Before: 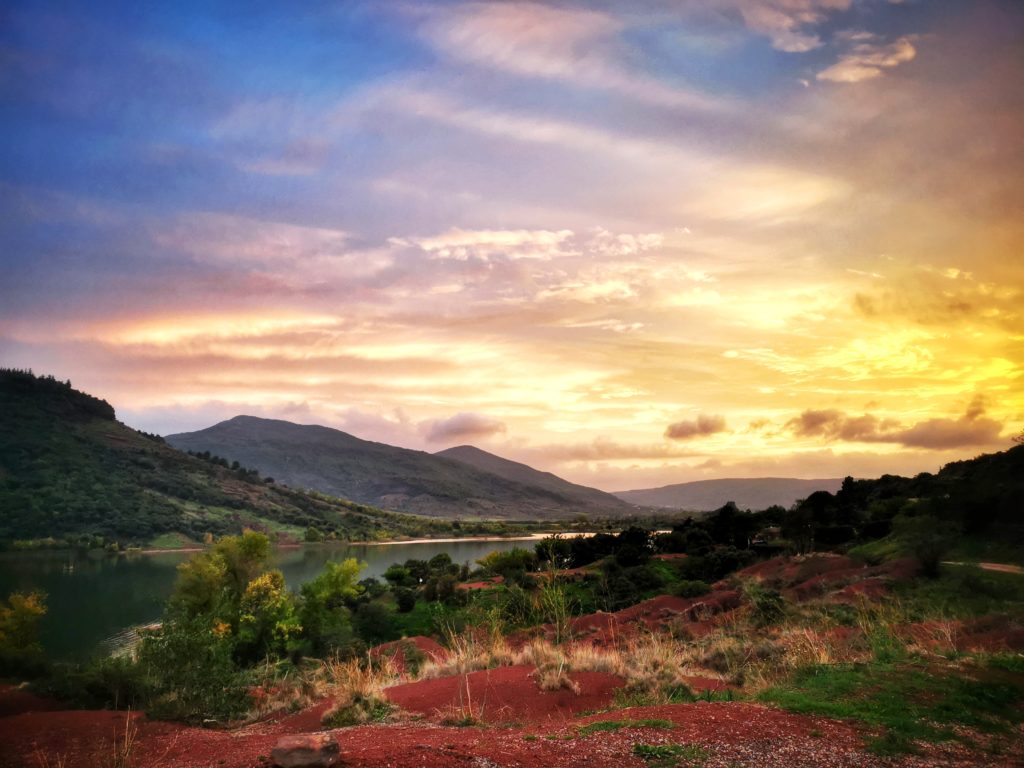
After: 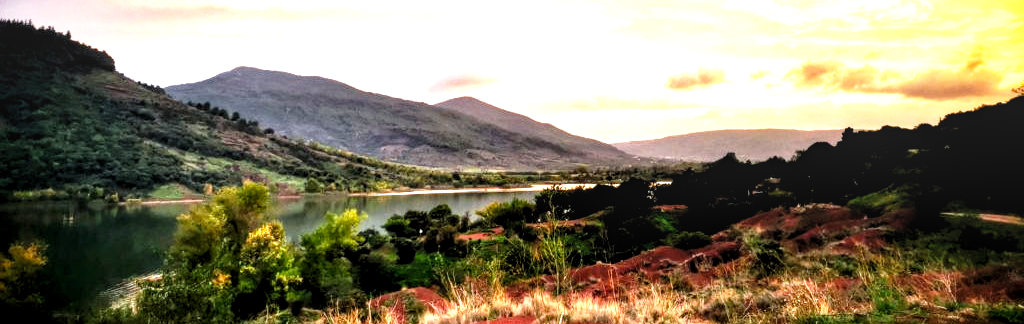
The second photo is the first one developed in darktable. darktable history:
levels: levels [0.052, 0.496, 0.908]
crop: top 45.551%, bottom 12.262%
base curve: curves: ch0 [(0, 0) (0.012, 0.01) (0.073, 0.168) (0.31, 0.711) (0.645, 0.957) (1, 1)], preserve colors none
local contrast: on, module defaults
